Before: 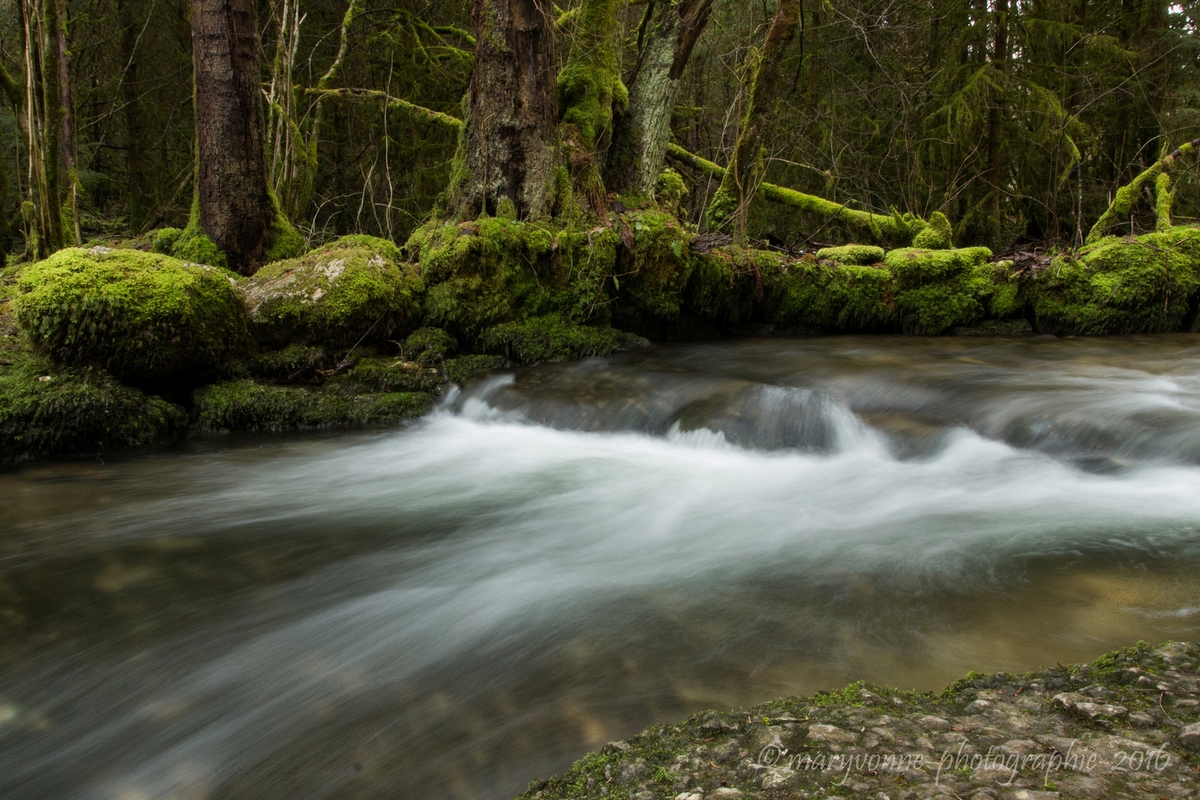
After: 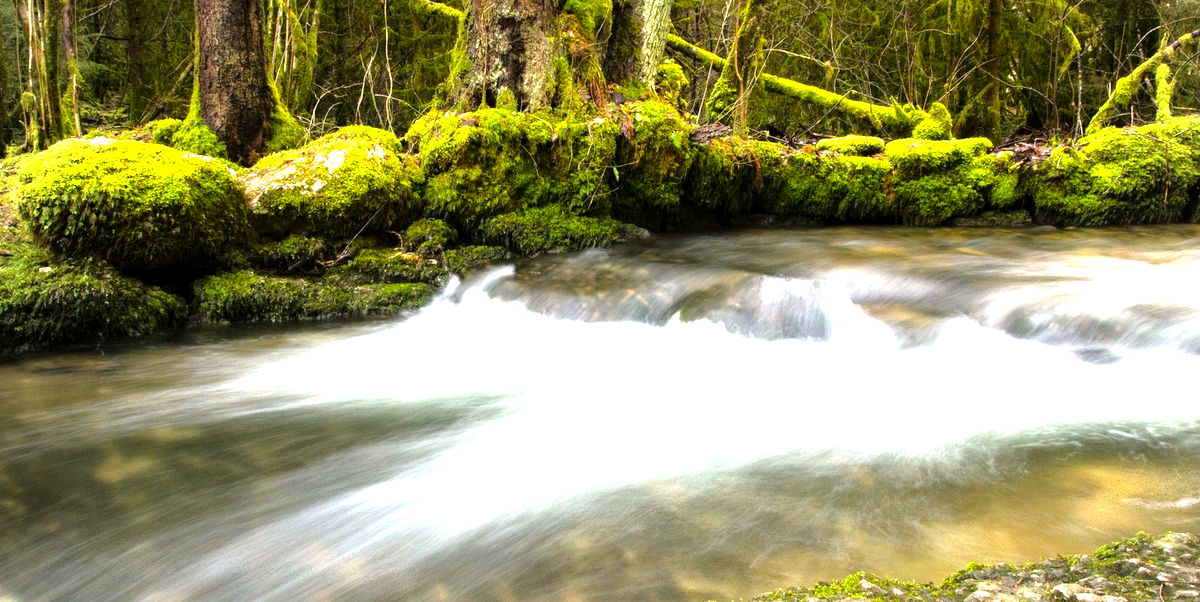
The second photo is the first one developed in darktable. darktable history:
color balance rgb: power › hue 325.46°, highlights gain › chroma 1.555%, highlights gain › hue 311.79°, perceptual saturation grading › global saturation 25.511%, perceptual brilliance grading › global brilliance 9.975%, perceptual brilliance grading › shadows 15.413%
exposure: exposure 1.222 EV, compensate highlight preservation false
vignetting: brightness -0.18, saturation -0.297
tone equalizer: -8 EV -0.772 EV, -7 EV -0.674 EV, -6 EV -0.631 EV, -5 EV -0.381 EV, -3 EV 0.386 EV, -2 EV 0.6 EV, -1 EV 0.698 EV, +0 EV 0.764 EV
crop: top 13.738%, bottom 10.999%
